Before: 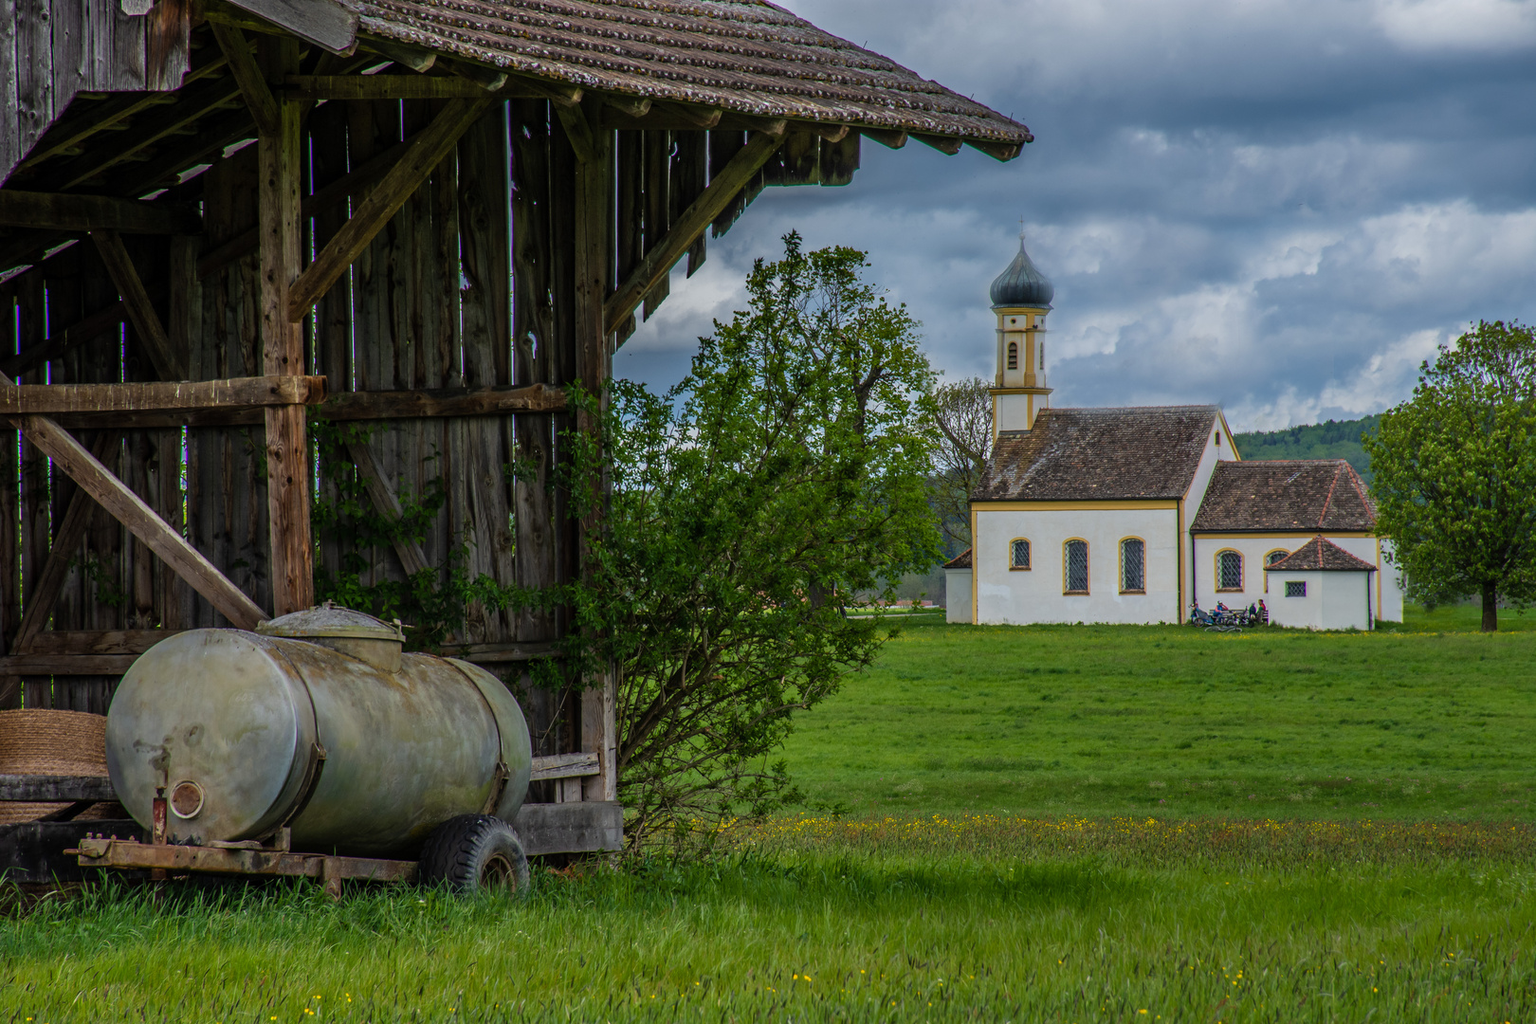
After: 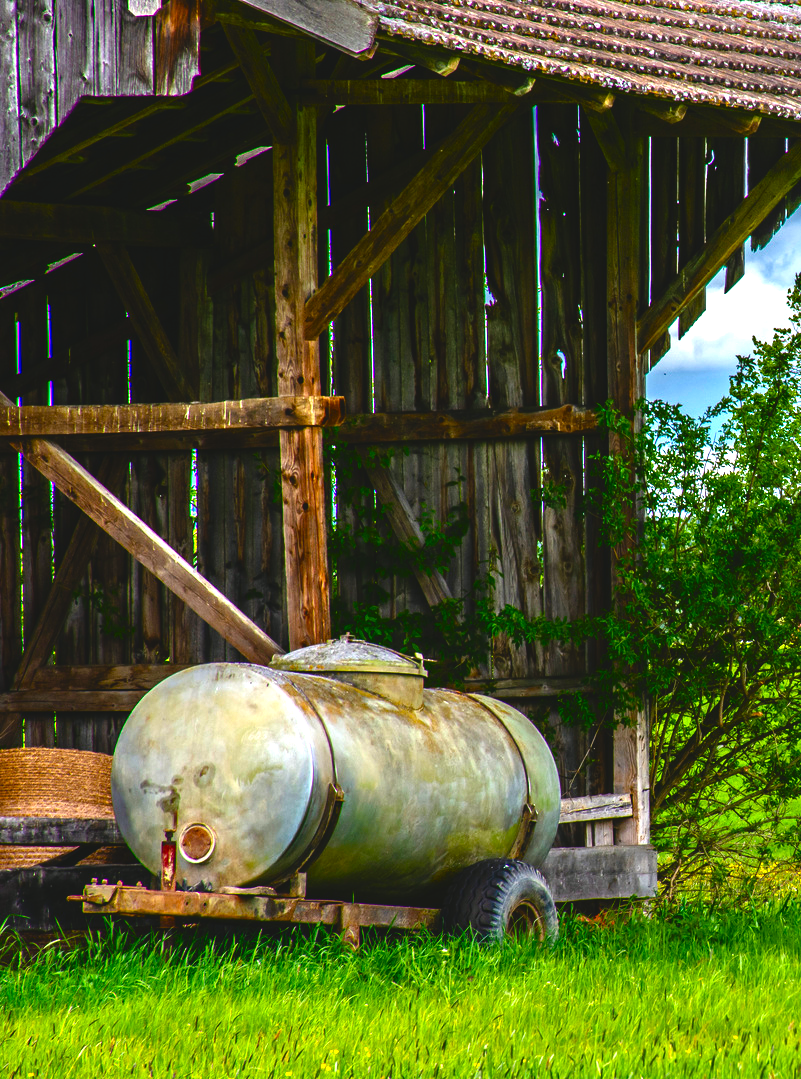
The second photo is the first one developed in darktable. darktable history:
crop and rotate: left 0.037%, top 0%, right 50.513%
color balance rgb: shadows lift › chroma 0.992%, shadows lift › hue 113.7°, highlights gain › chroma 0.268%, highlights gain › hue 332.88°, global offset › luminance 1.979%, linear chroma grading › global chroma 8.834%, perceptual saturation grading › global saturation 35.021%, perceptual saturation grading › highlights -25.017%, perceptual saturation grading › shadows 49.998%, global vibrance 20%
contrast brightness saturation: contrast 0.07, brightness -0.14, saturation 0.118
tone curve: curves: ch0 [(0, 0) (0.003, 0.003) (0.011, 0.011) (0.025, 0.025) (0.044, 0.044) (0.069, 0.069) (0.1, 0.099) (0.136, 0.135) (0.177, 0.176) (0.224, 0.223) (0.277, 0.275) (0.335, 0.333) (0.399, 0.396) (0.468, 0.465) (0.543, 0.541) (0.623, 0.622) (0.709, 0.708) (0.801, 0.8) (0.898, 0.897) (1, 1)], preserve colors none
exposure: black level correction 0, exposure 1.102 EV, compensate exposure bias true, compensate highlight preservation false
tone equalizer: -8 EV -0.766 EV, -7 EV -0.732 EV, -6 EV -0.561 EV, -5 EV -0.417 EV, -3 EV 0.37 EV, -2 EV 0.6 EV, -1 EV 0.697 EV, +0 EV 0.734 EV
